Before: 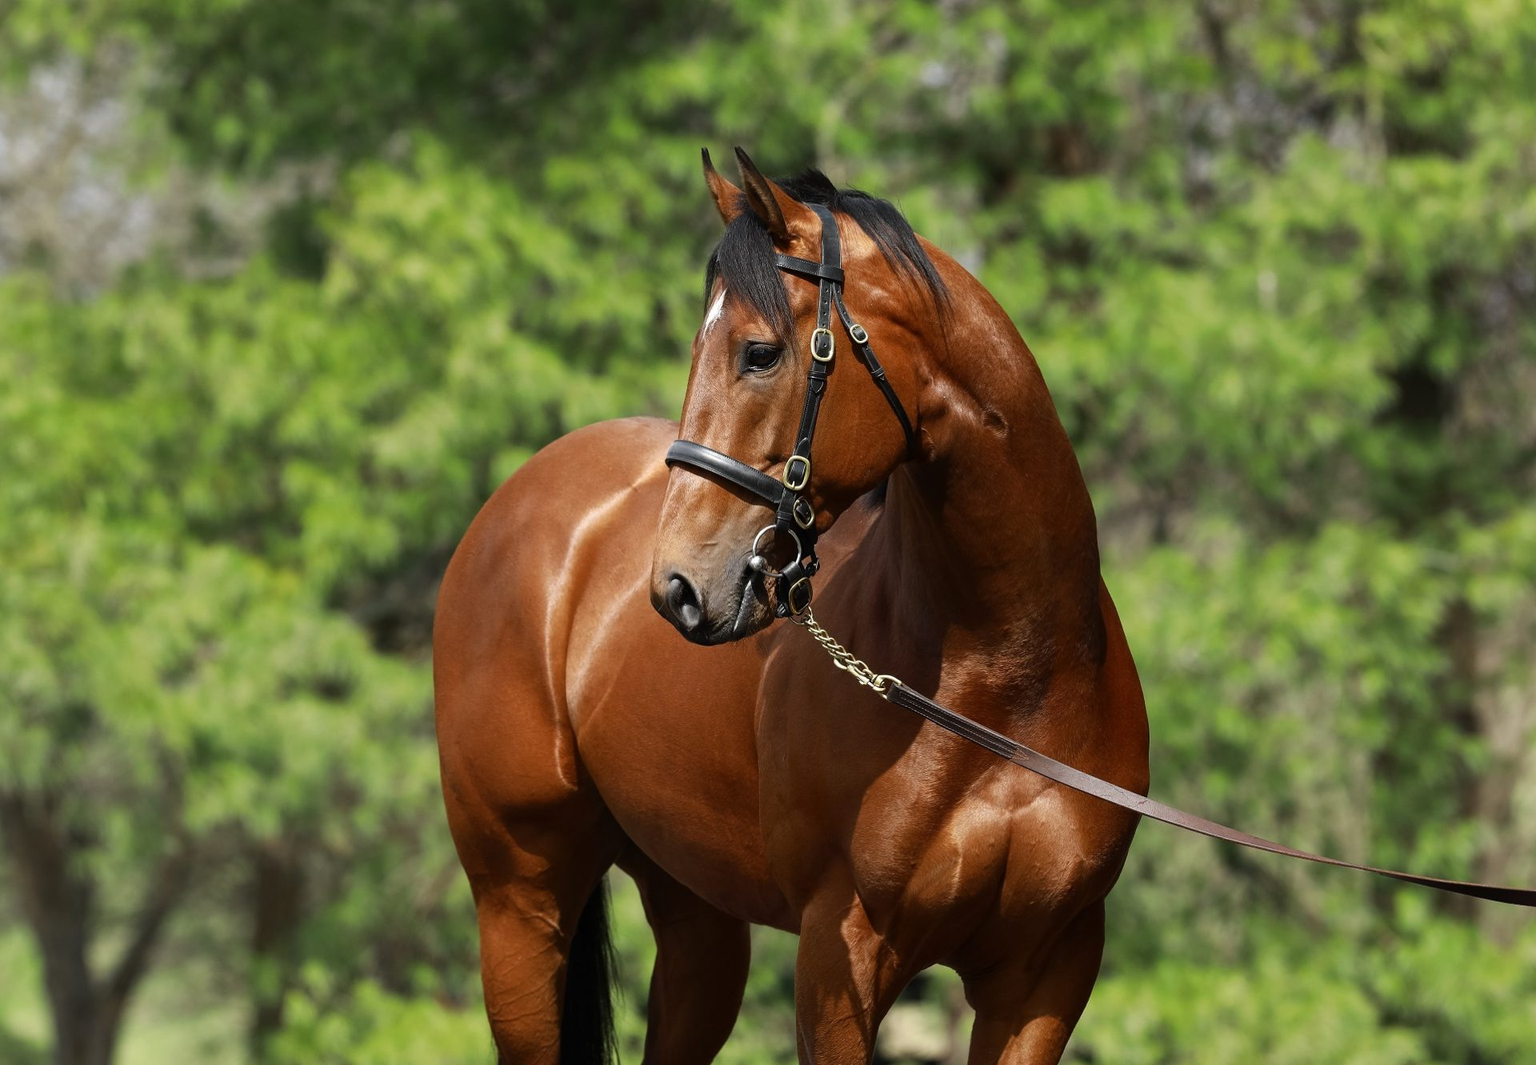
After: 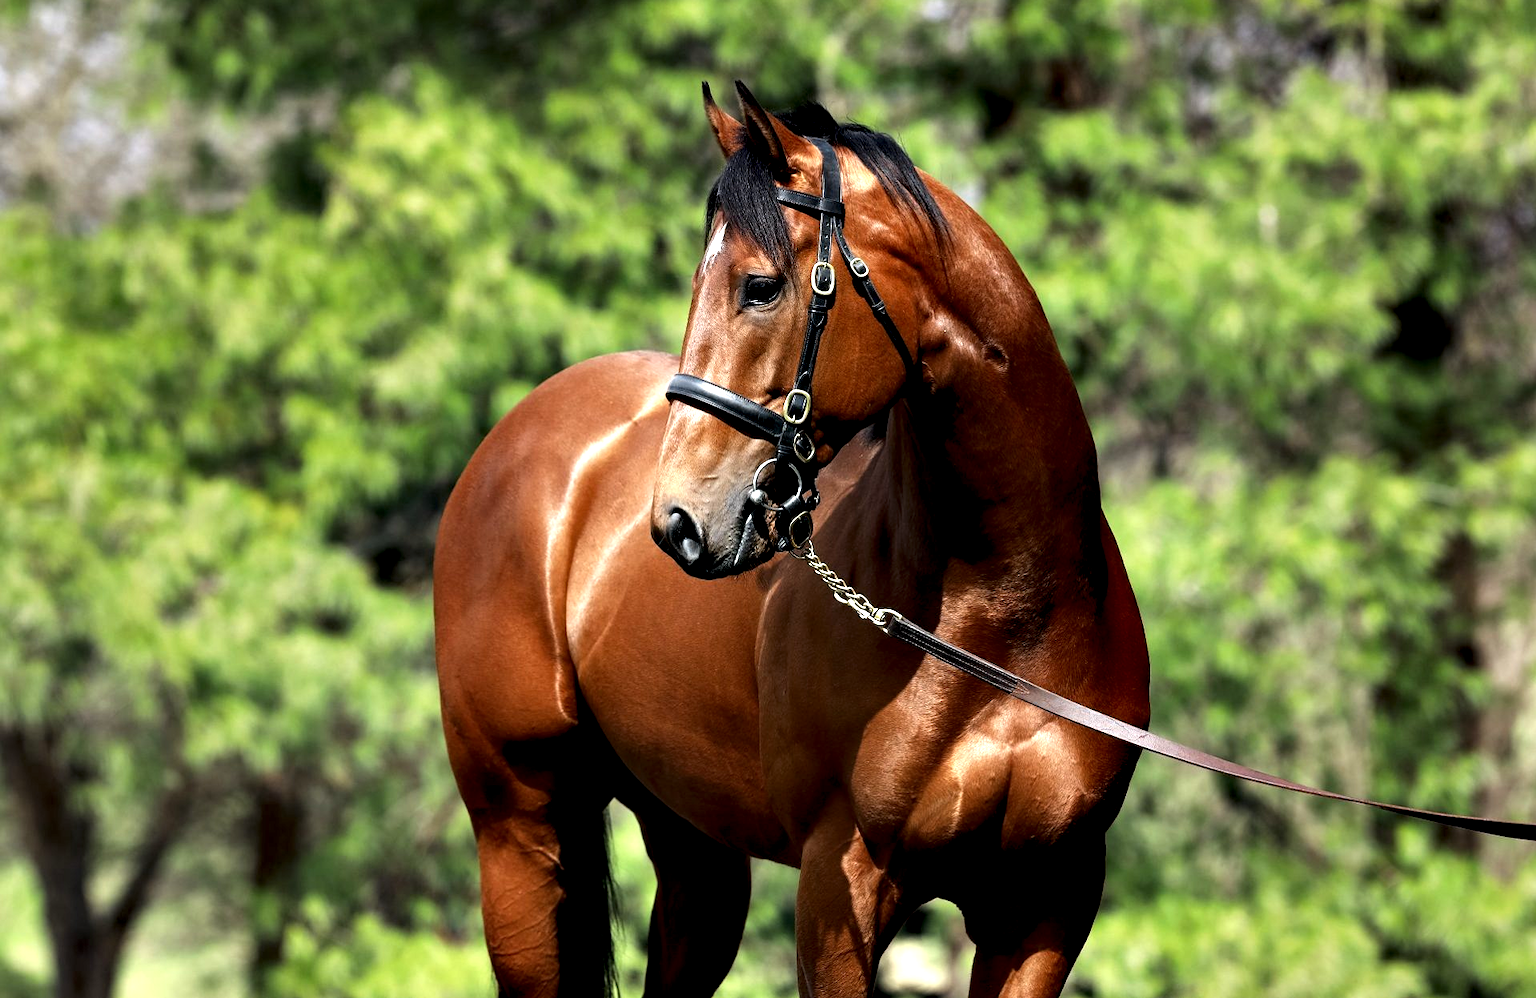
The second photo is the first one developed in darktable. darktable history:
crop and rotate: top 6.282%
contrast equalizer: octaves 7, y [[0.6 ×6], [0.55 ×6], [0 ×6], [0 ×6], [0 ×6]]
tone equalizer: -8 EV -0.408 EV, -7 EV -0.393 EV, -6 EV -0.312 EV, -5 EV -0.217 EV, -3 EV 0.207 EV, -2 EV 0.335 EV, -1 EV 0.367 EV, +0 EV 0.429 EV, mask exposure compensation -0.509 EV
